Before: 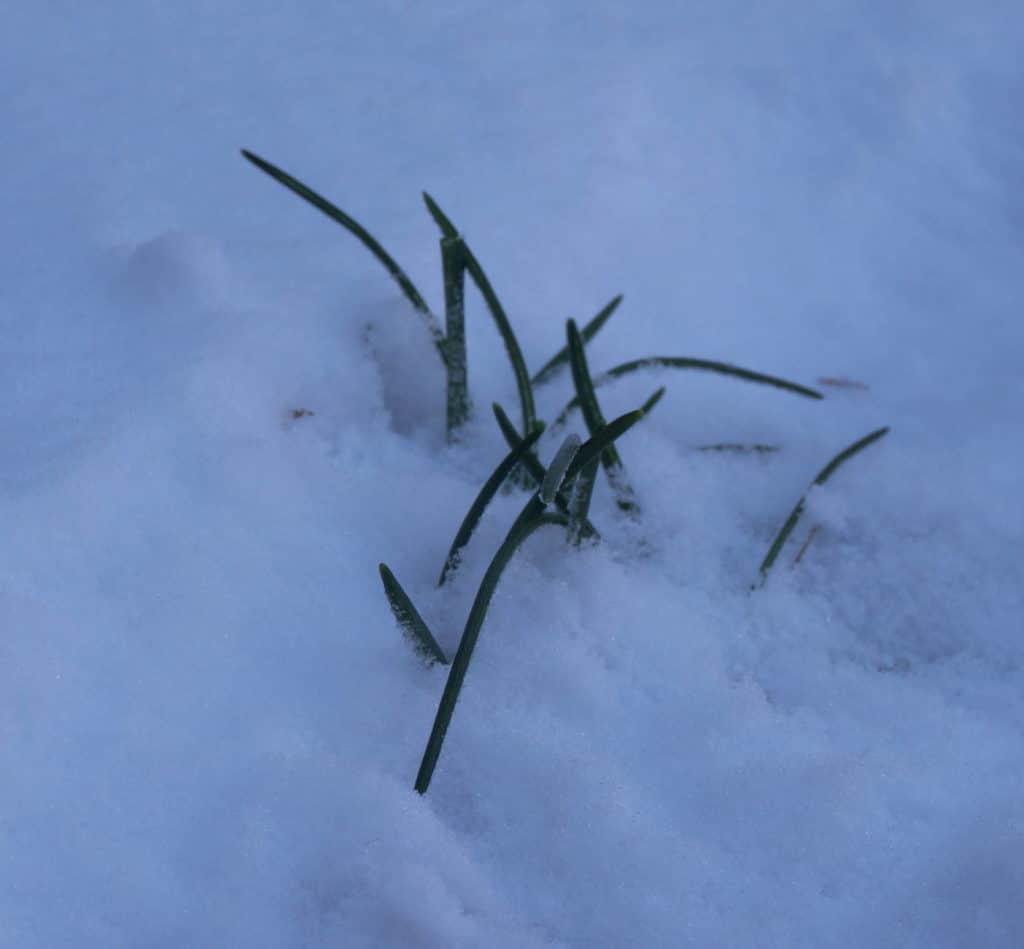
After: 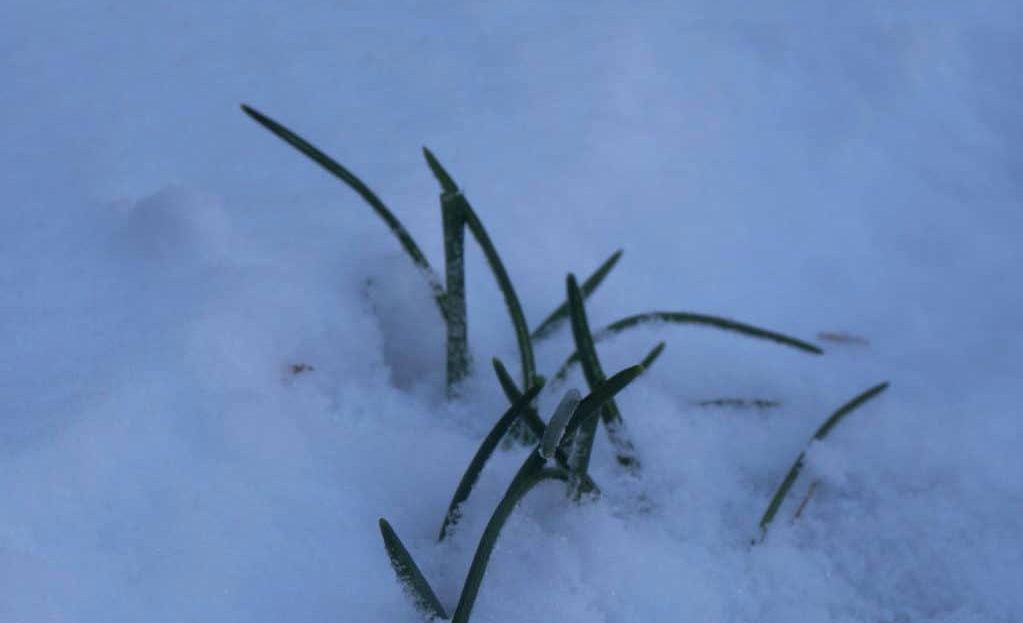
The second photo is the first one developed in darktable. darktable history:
crop and rotate: top 4.848%, bottom 29.503%
white balance: red 0.978, blue 0.999
